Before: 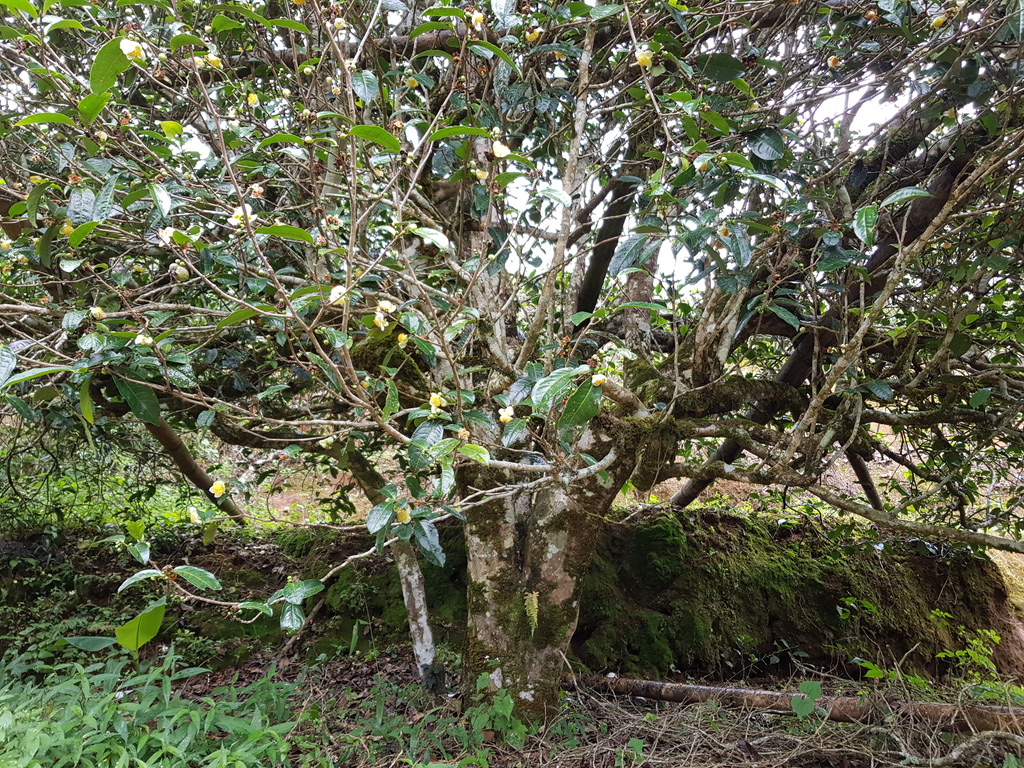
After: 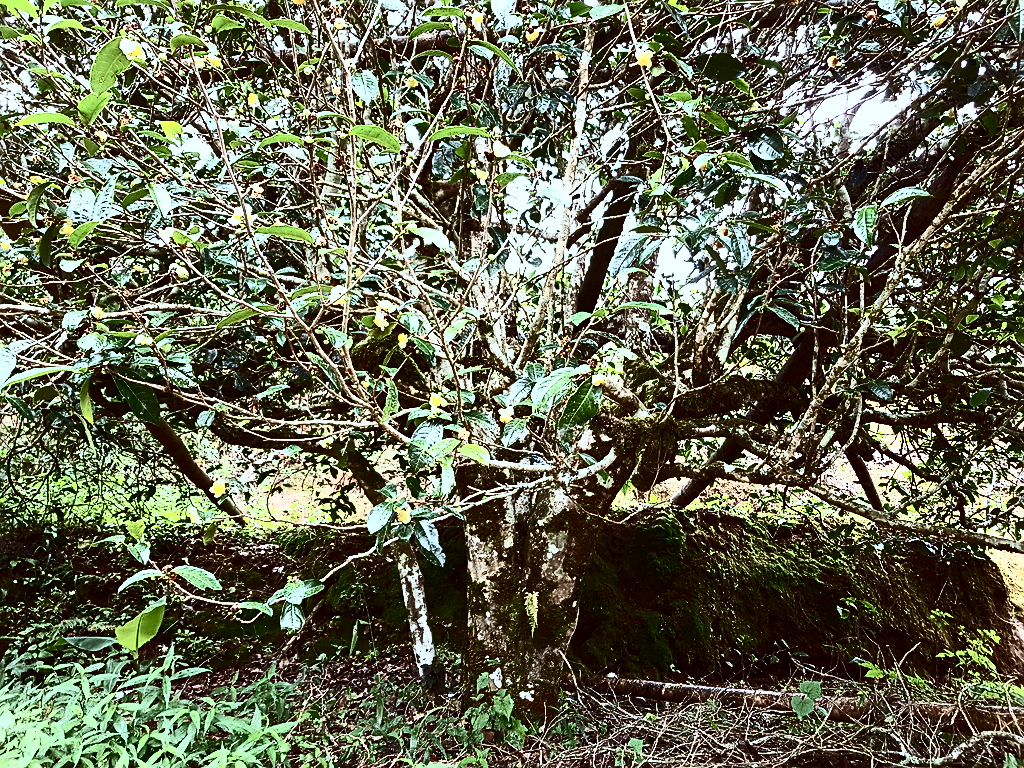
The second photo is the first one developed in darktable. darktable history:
color correction: highlights a* -4.98, highlights b* -3.76, shadows a* 3.83, shadows b* 4.08
contrast brightness saturation: contrast 0.93, brightness 0.2
sharpen: on, module defaults
